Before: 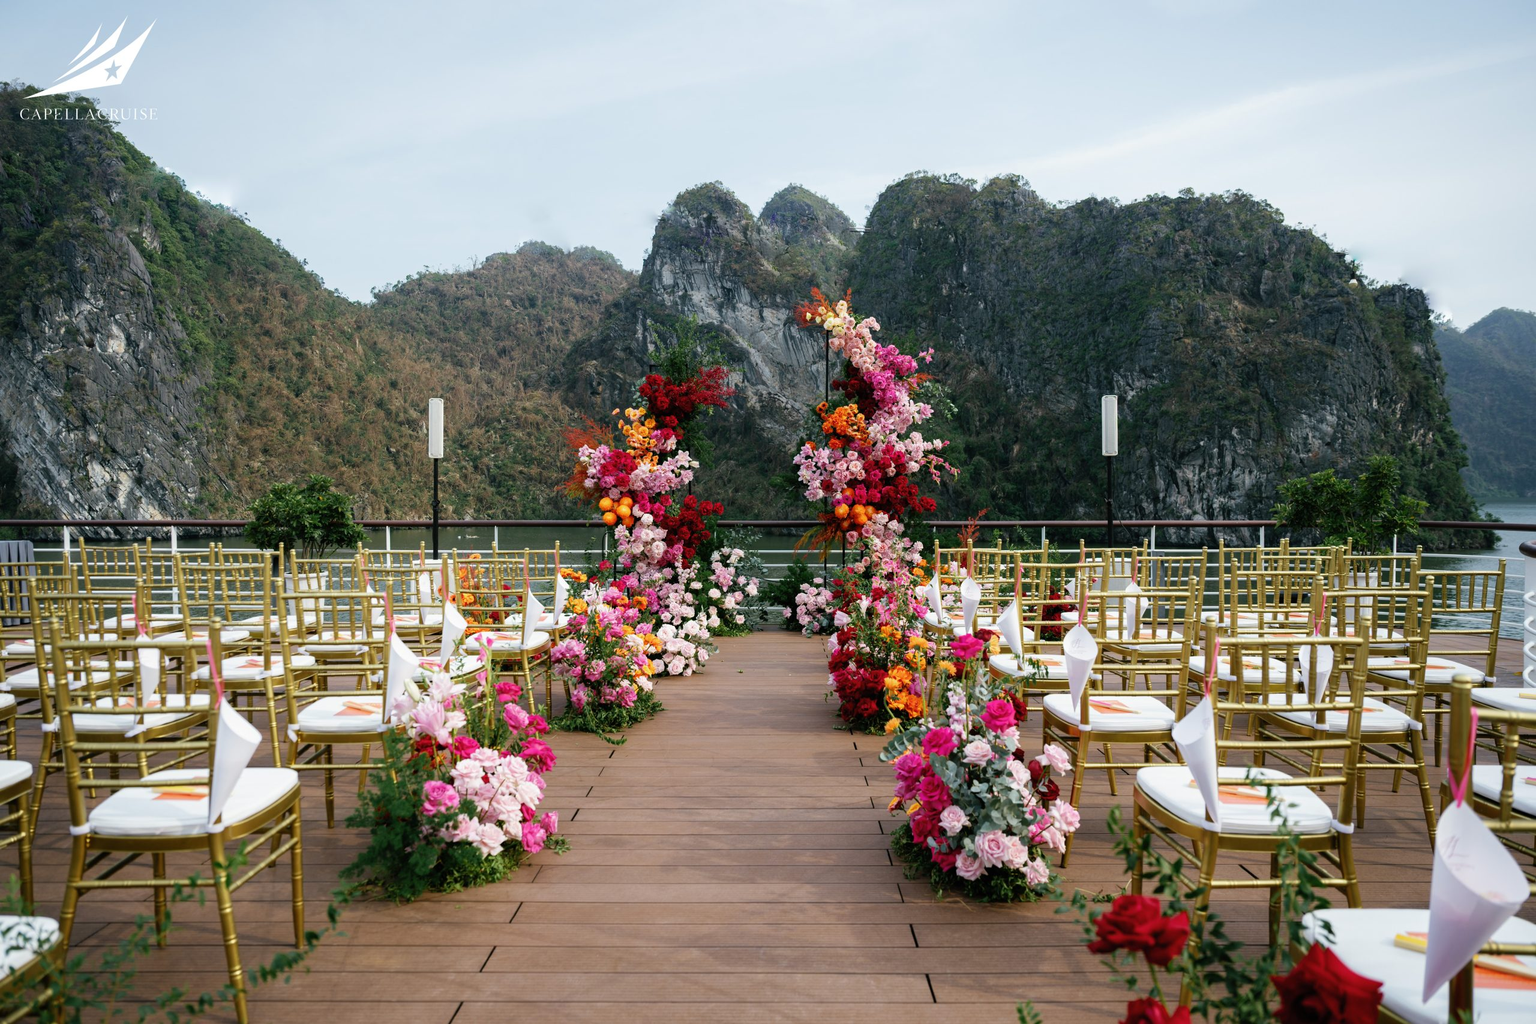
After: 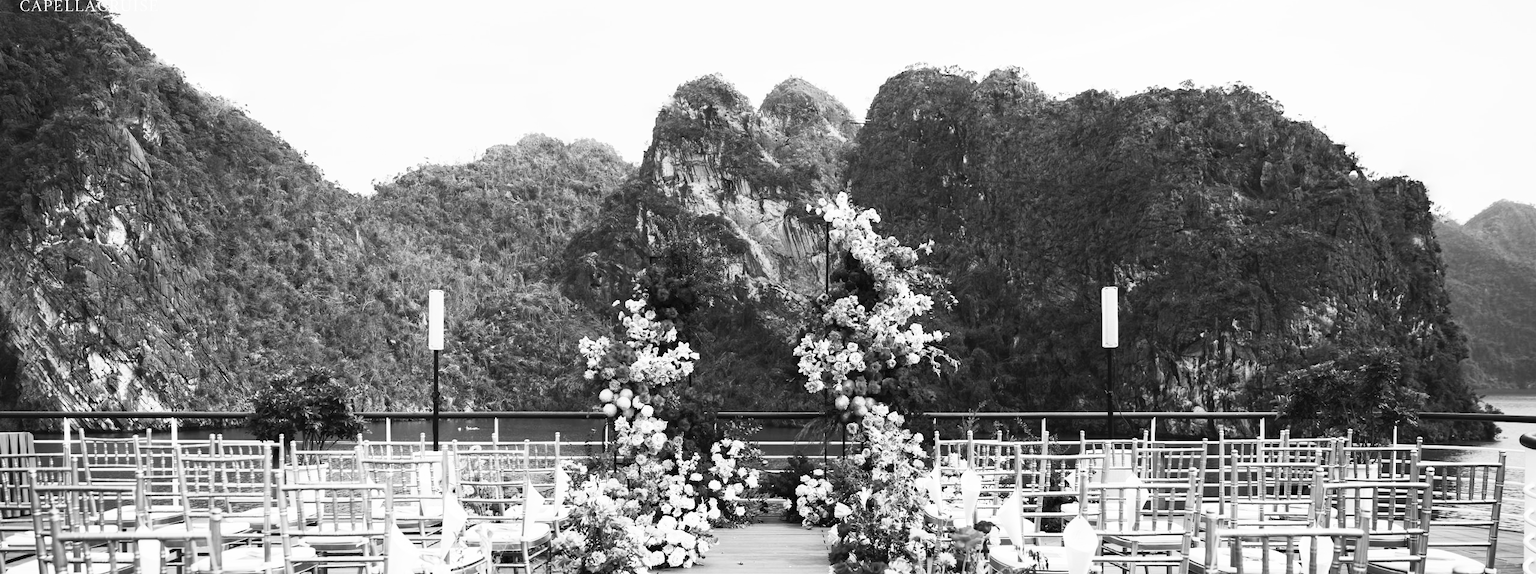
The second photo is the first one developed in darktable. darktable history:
contrast brightness saturation: contrast 0.53, brightness 0.47, saturation -1
crop and rotate: top 10.605%, bottom 33.274%
velvia: on, module defaults
